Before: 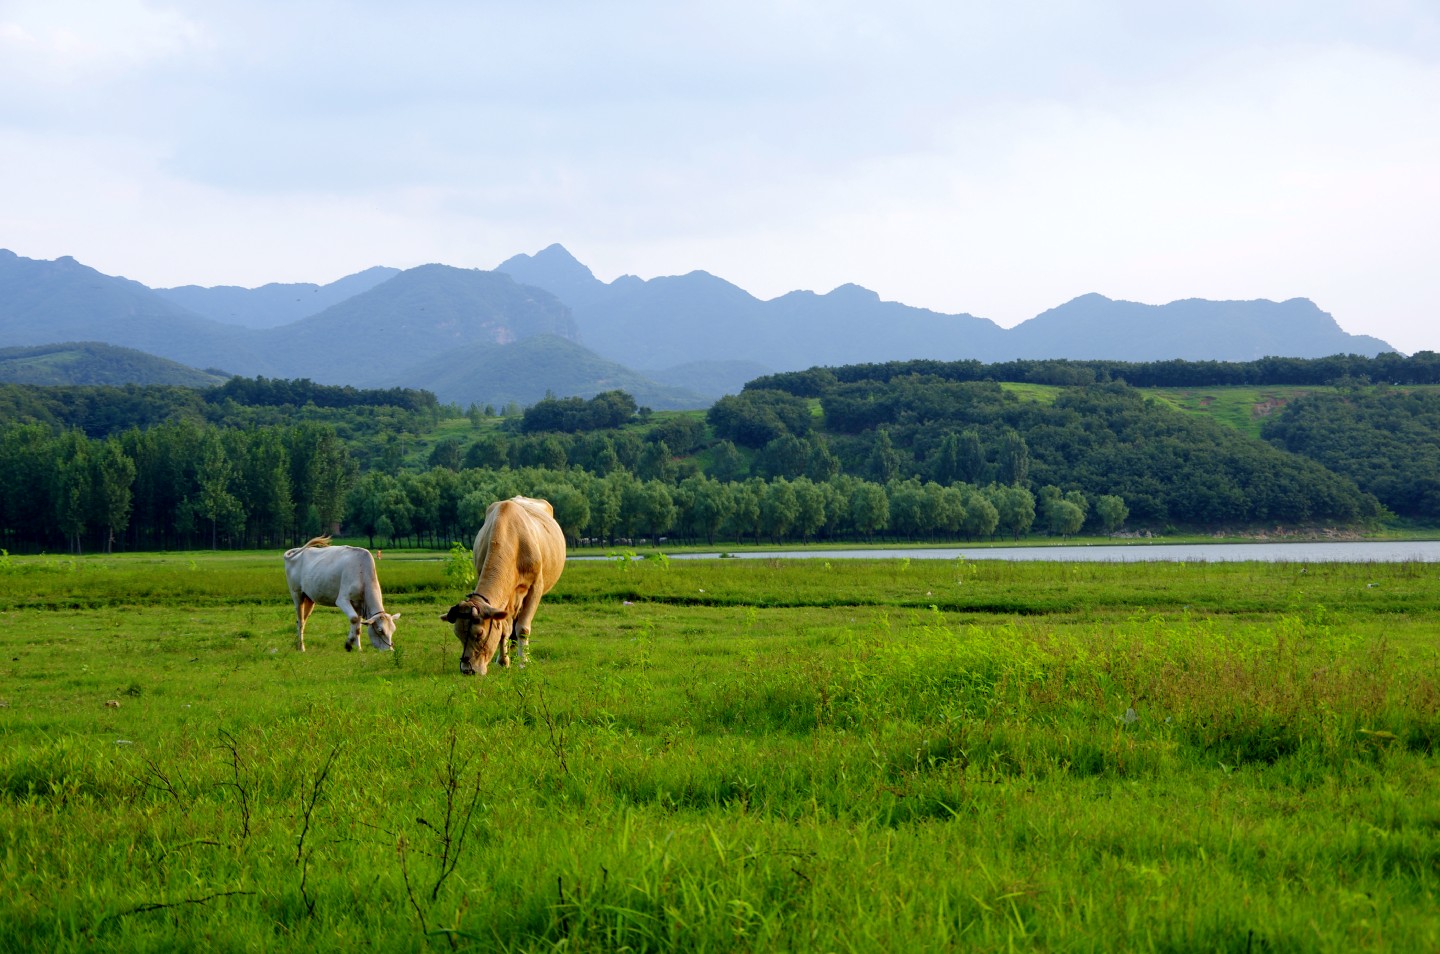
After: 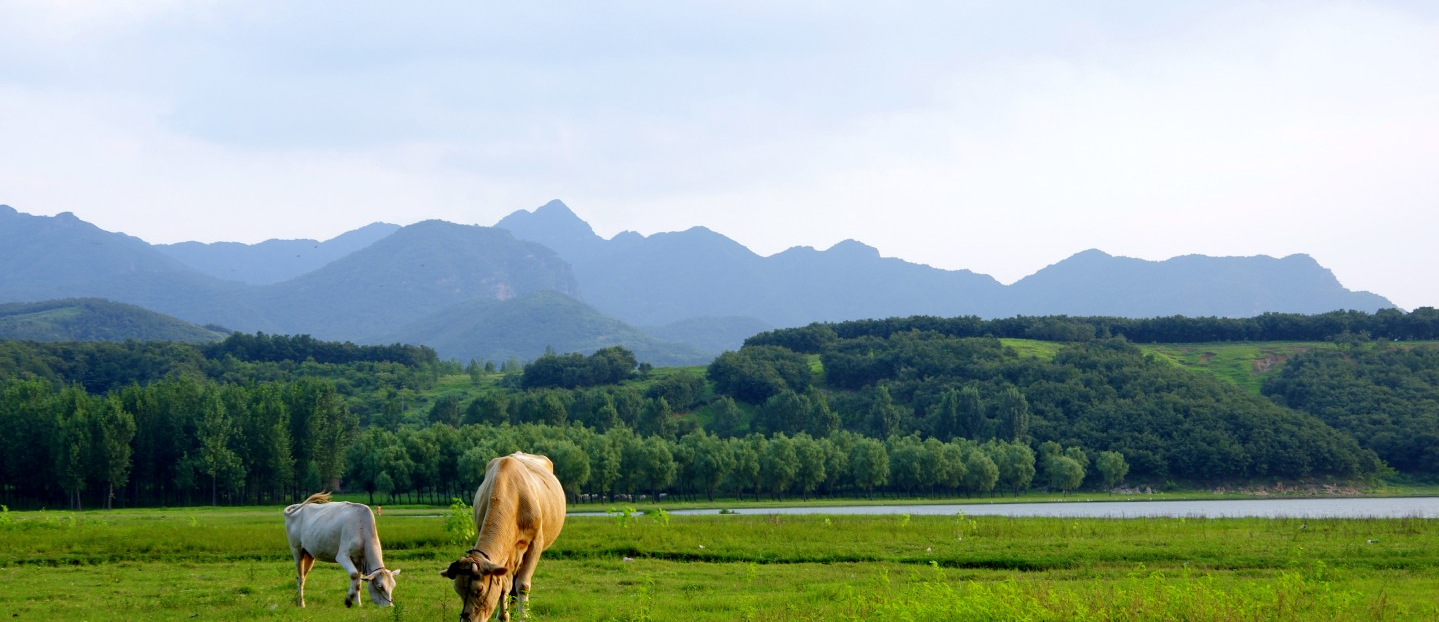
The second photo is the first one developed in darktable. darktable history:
crop and rotate: top 4.751%, bottom 29.947%
